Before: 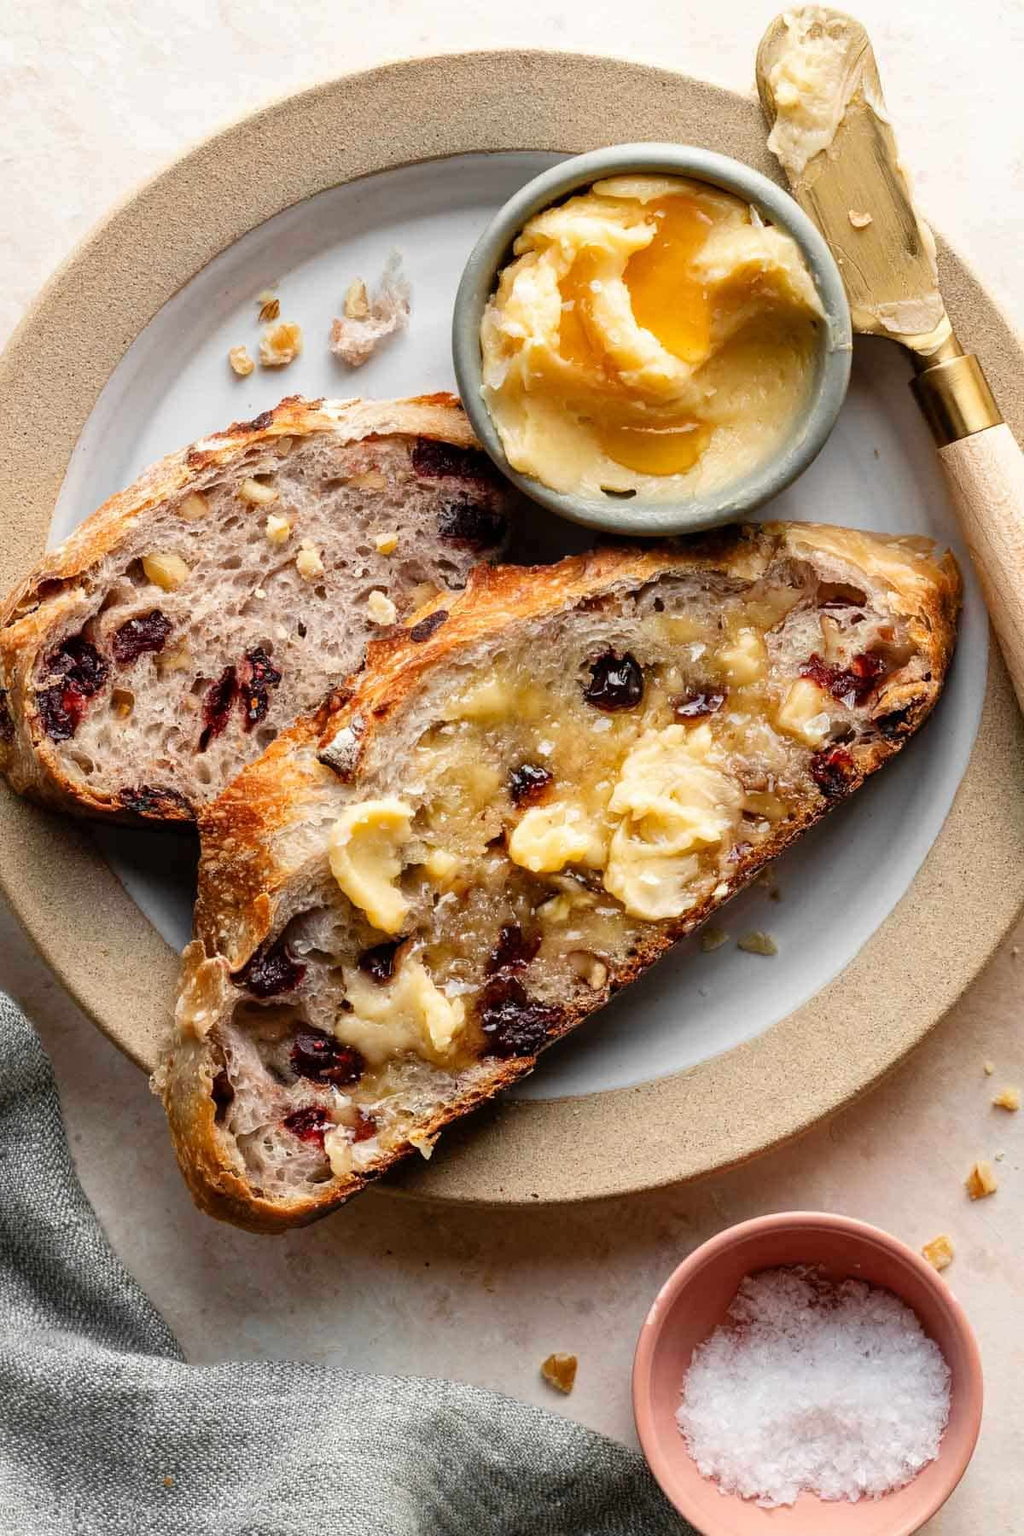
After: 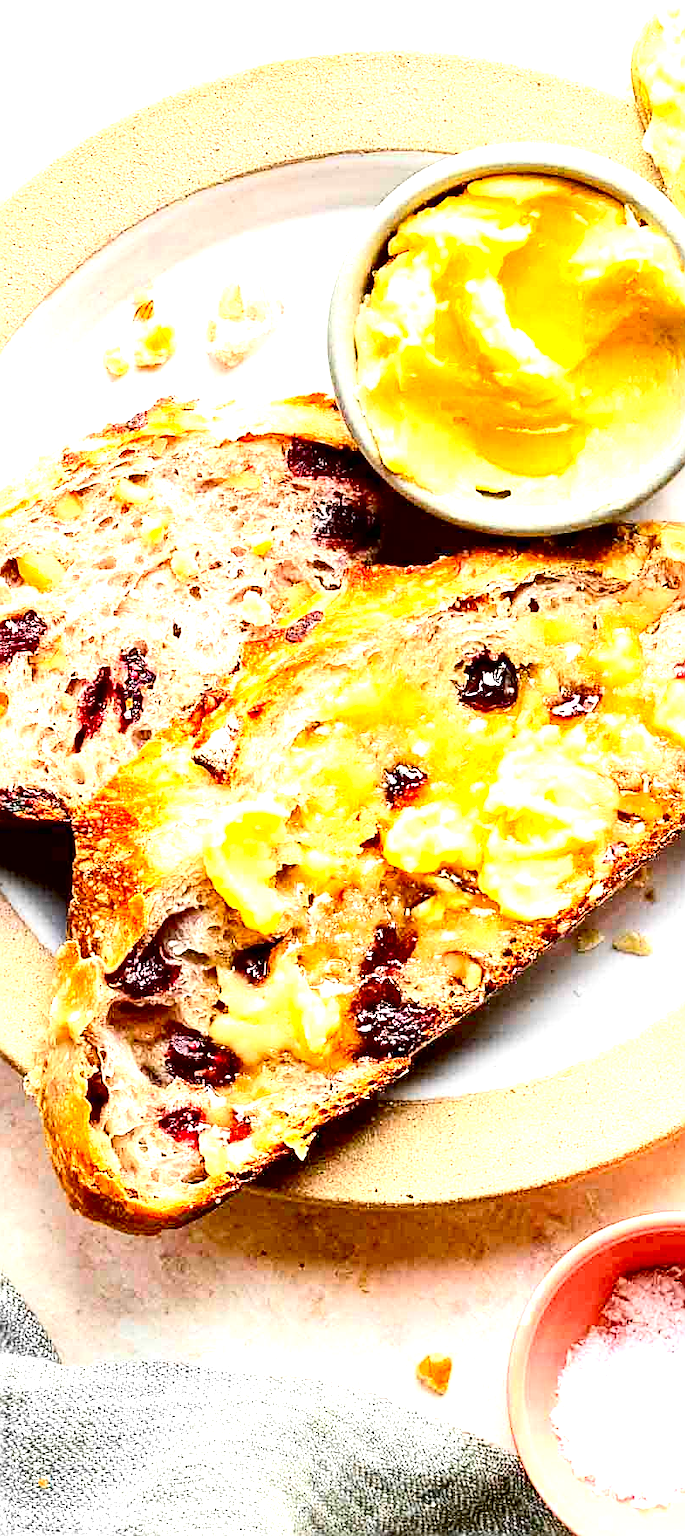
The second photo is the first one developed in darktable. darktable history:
sharpen: amount 0.748
exposure: black level correction 0.005, exposure 2.076 EV, compensate highlight preservation false
contrast brightness saturation: contrast 0.23, brightness 0.108, saturation 0.287
crop and rotate: left 12.319%, right 20.758%
